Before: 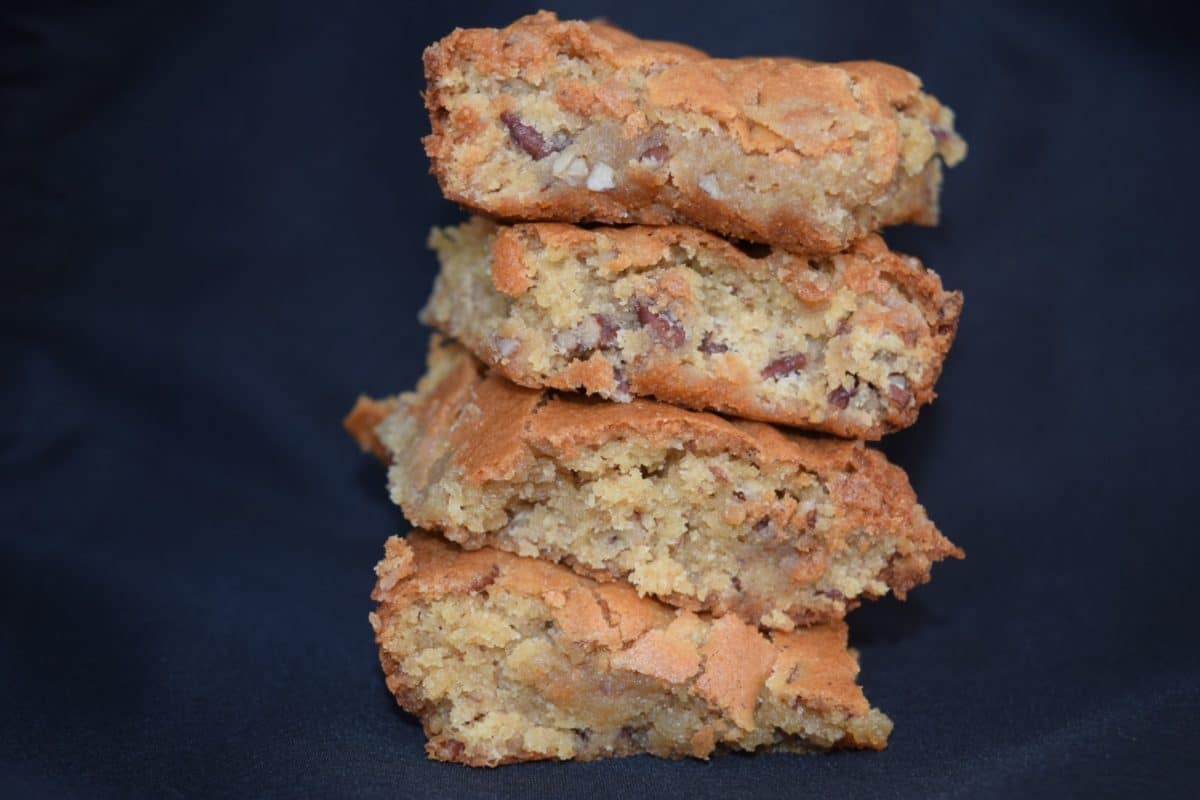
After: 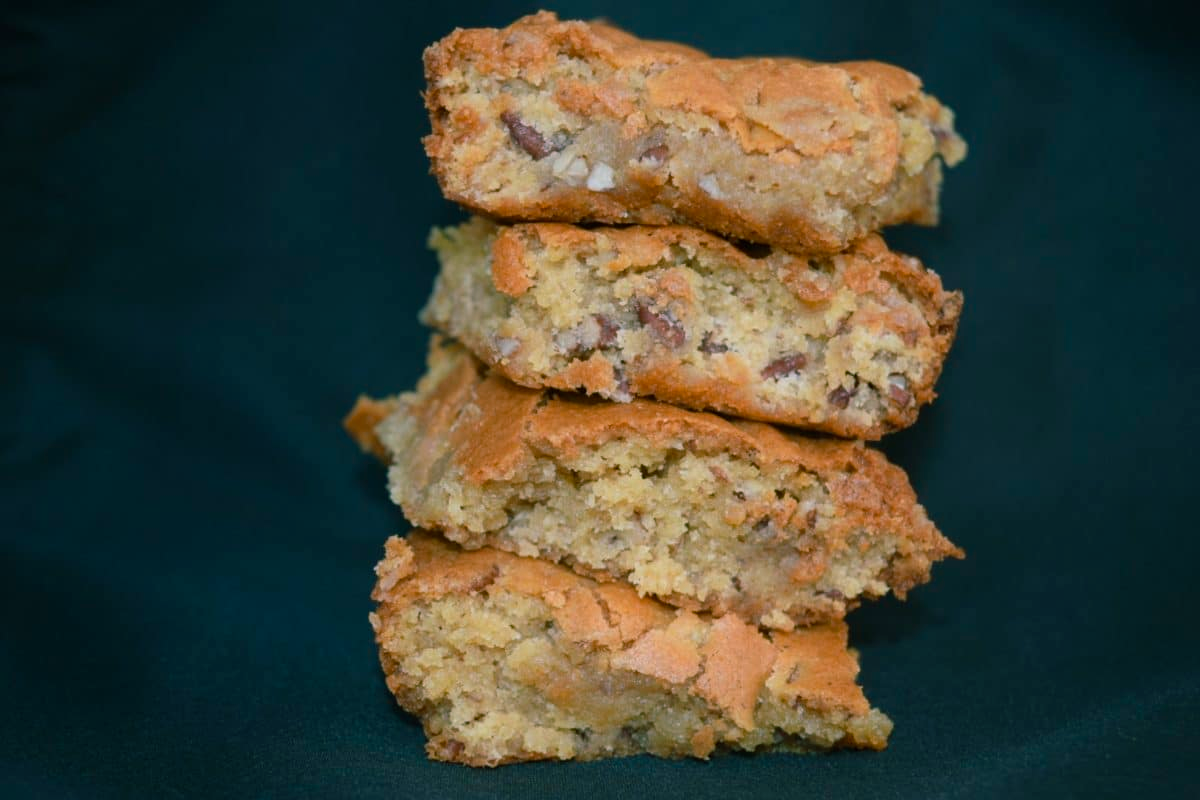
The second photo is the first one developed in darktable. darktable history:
color balance rgb: shadows lift › chroma 11.914%, shadows lift › hue 132.06°, perceptual saturation grading › global saturation 19.845%, perceptual brilliance grading › global brilliance -0.916%, perceptual brilliance grading › highlights -1.357%, perceptual brilliance grading › mid-tones -0.854%, perceptual brilliance grading › shadows -1.724%
